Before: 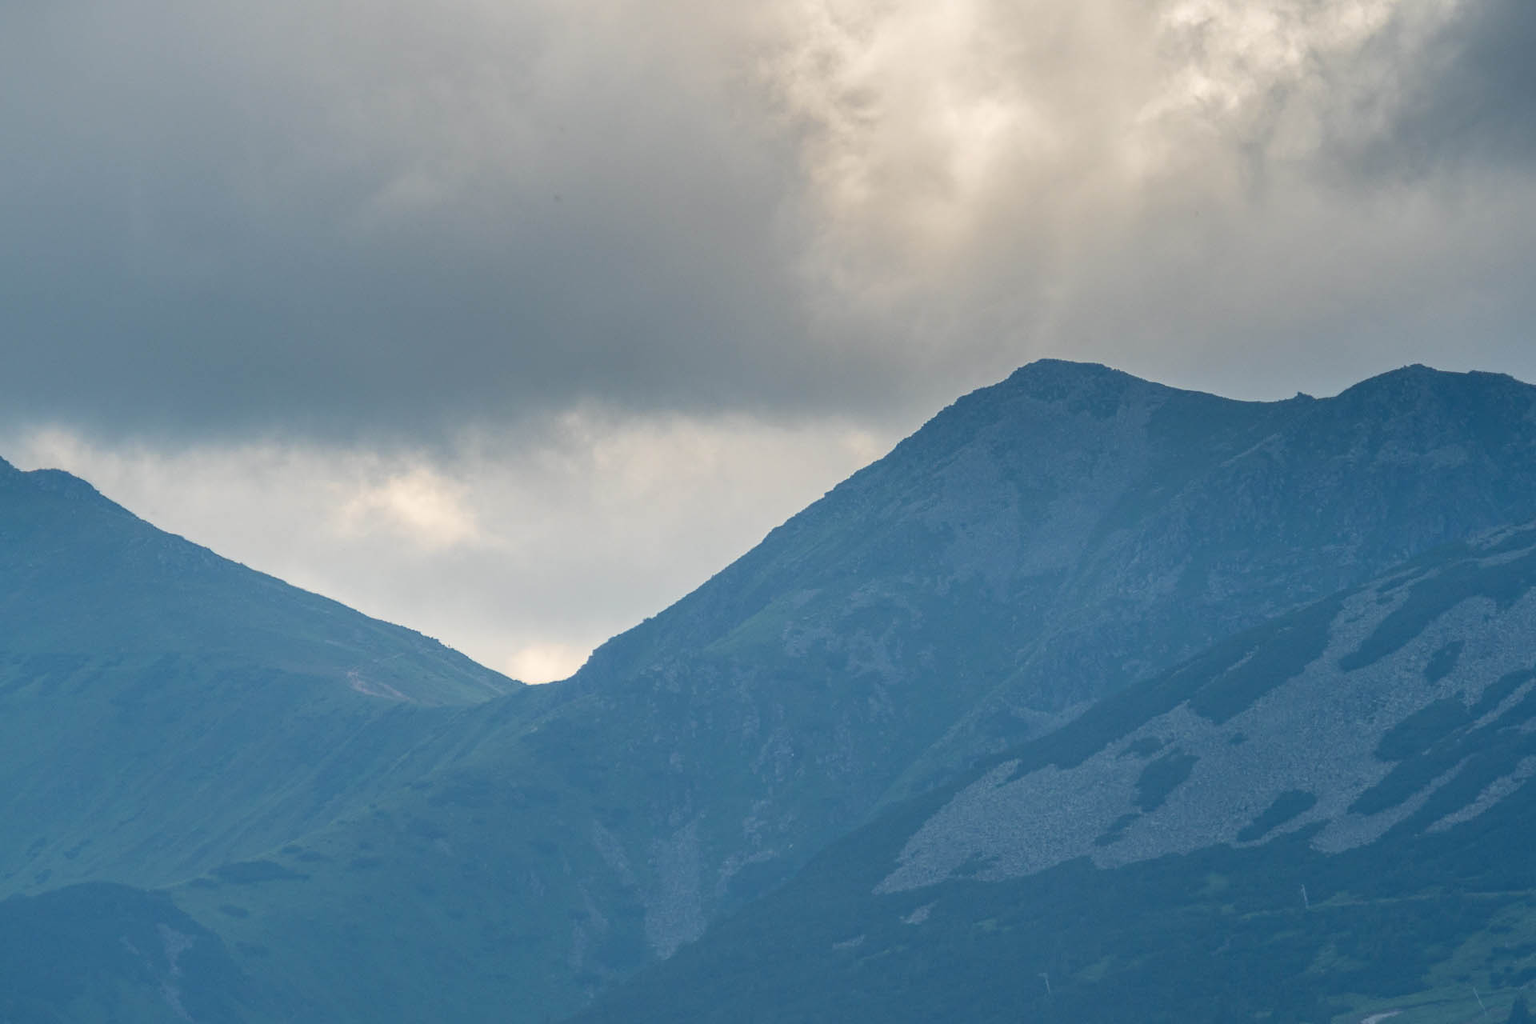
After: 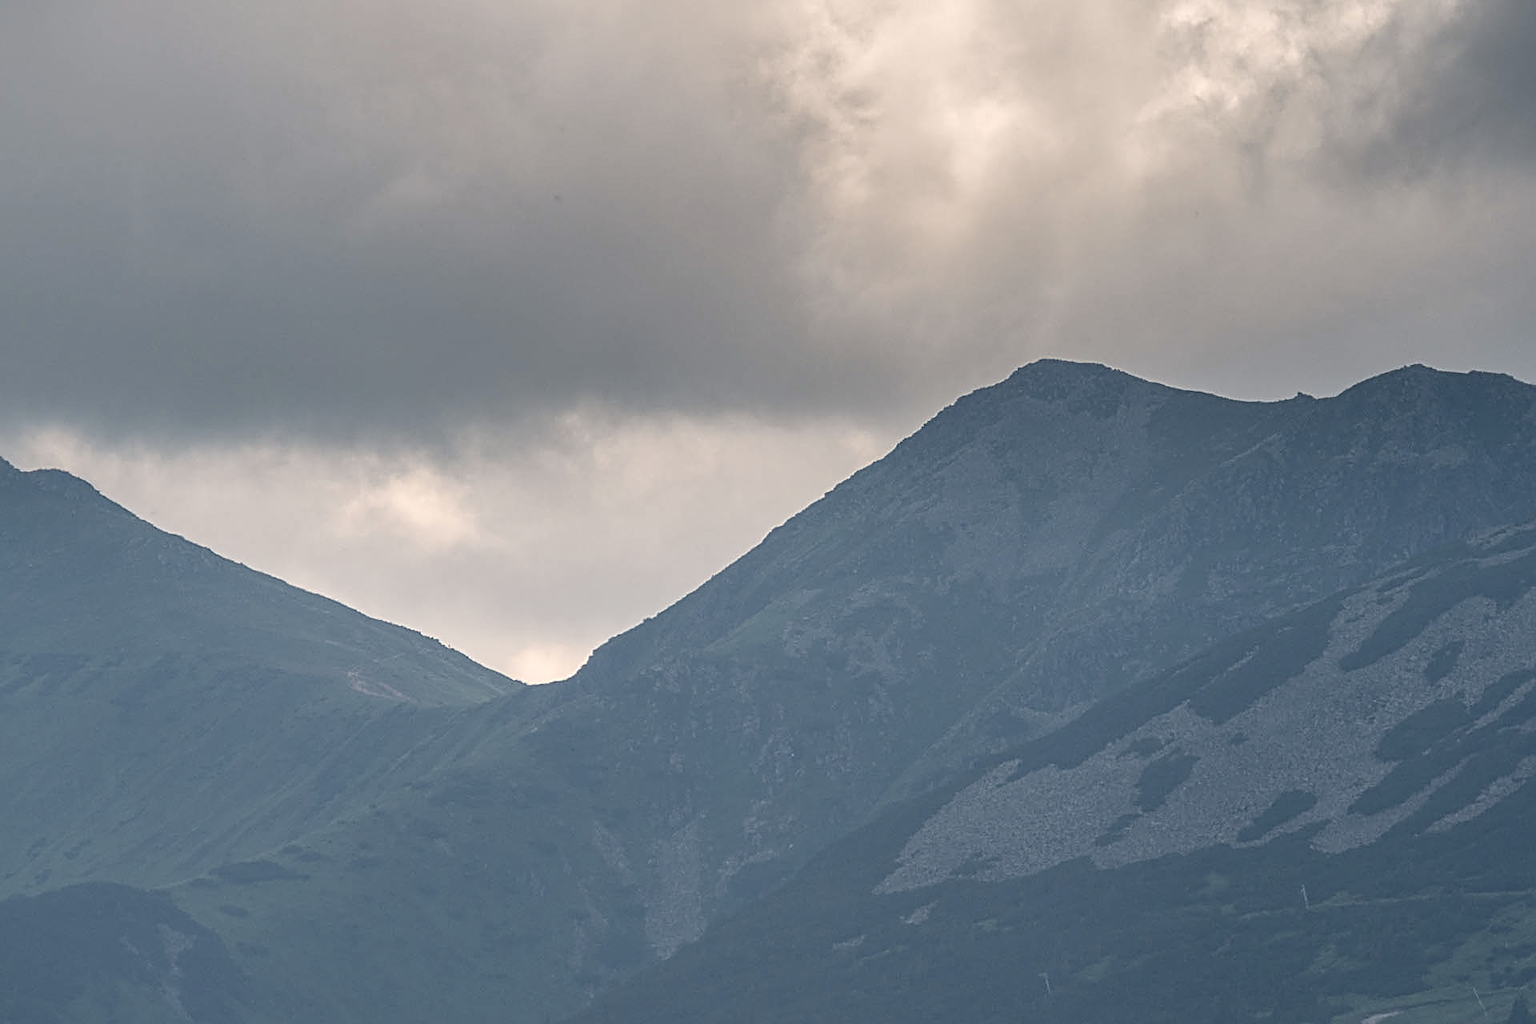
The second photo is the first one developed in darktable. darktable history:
color correction: highlights a* 5.56, highlights b* 5.19, saturation 0.631
sharpen: radius 2.623, amount 0.68
